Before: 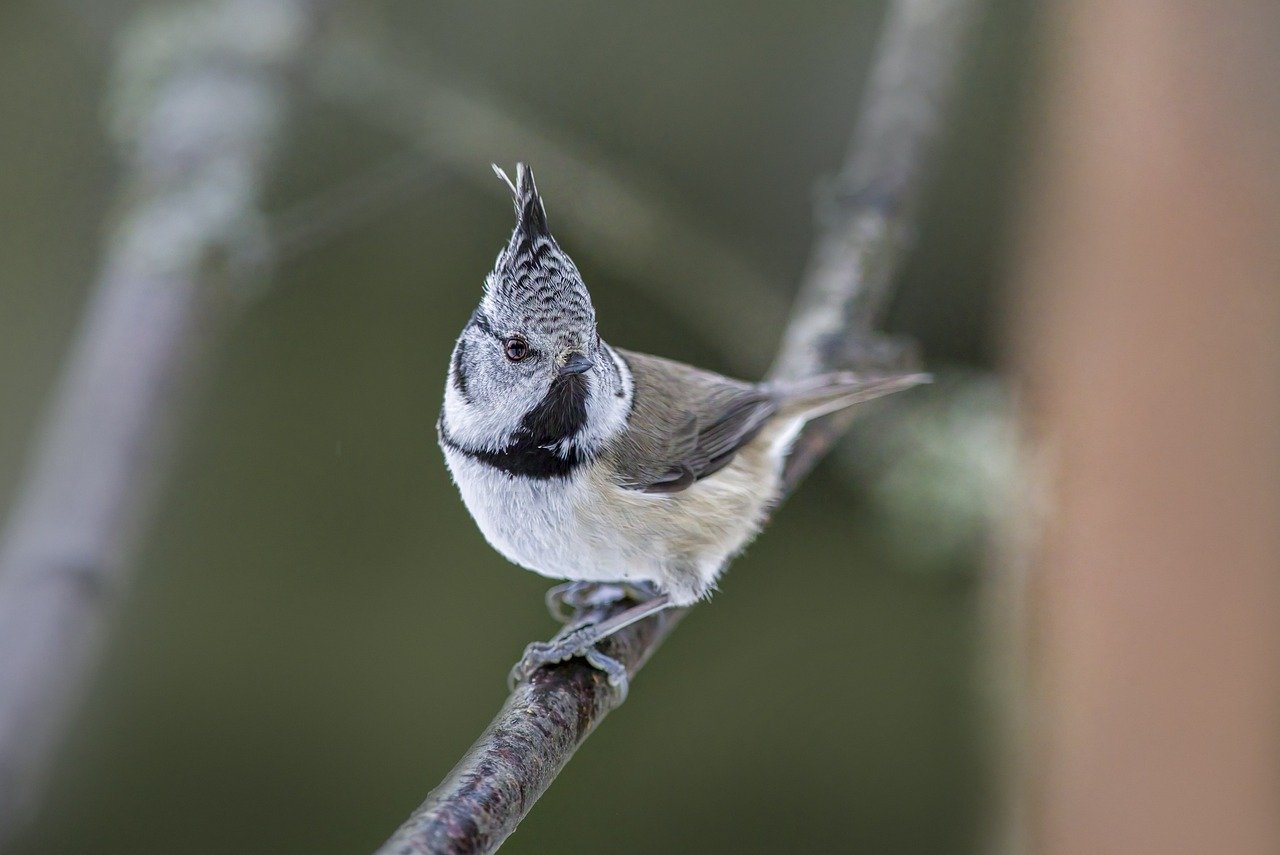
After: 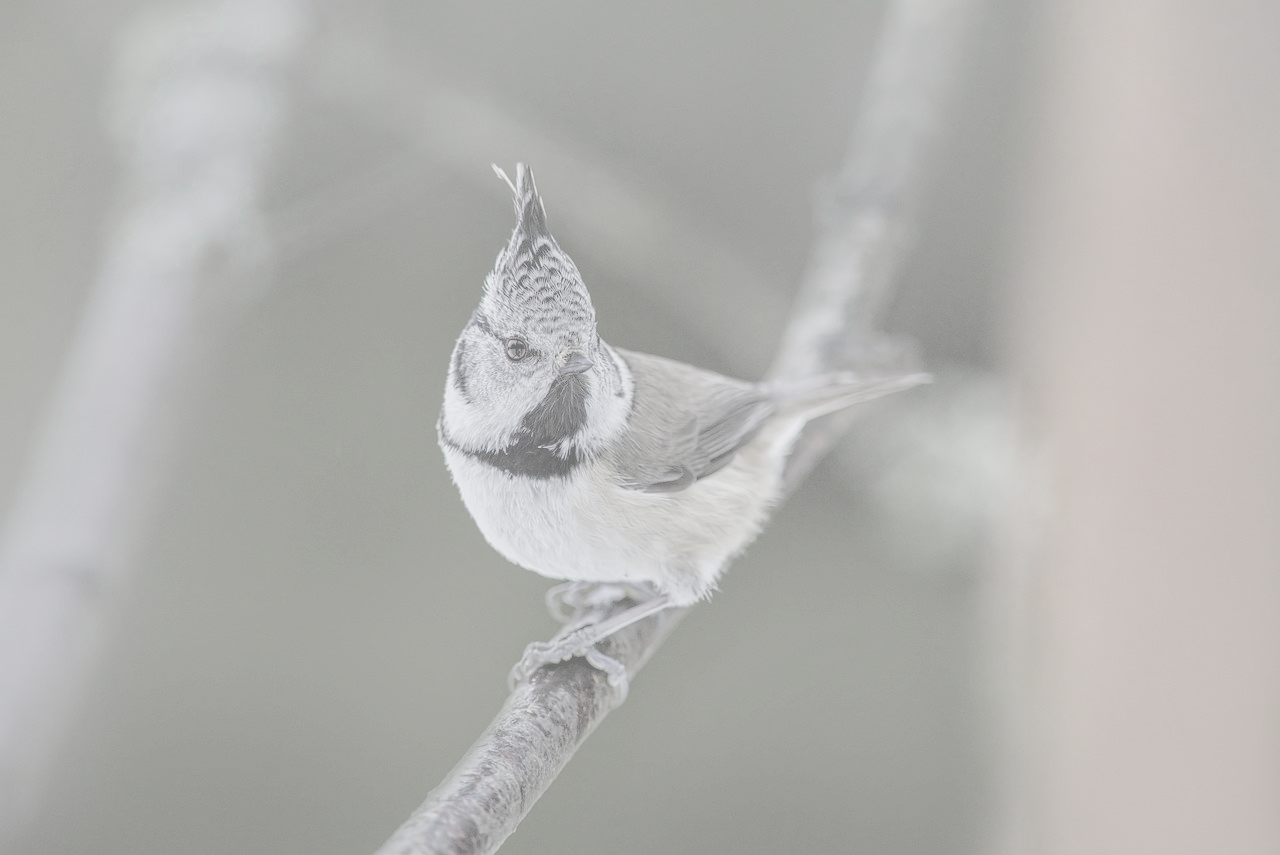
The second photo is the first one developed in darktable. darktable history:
color zones: curves: ch0 [(0.25, 0.5) (0.423, 0.5) (0.443, 0.5) (0.521, 0.756) (0.568, 0.5) (0.576, 0.5) (0.75, 0.5)]; ch1 [(0.25, 0.5) (0.423, 0.5) (0.443, 0.5) (0.539, 0.873) (0.624, 0.565) (0.631, 0.5) (0.75, 0.5)]
contrast brightness saturation: contrast -0.305, brightness 0.754, saturation -0.791
